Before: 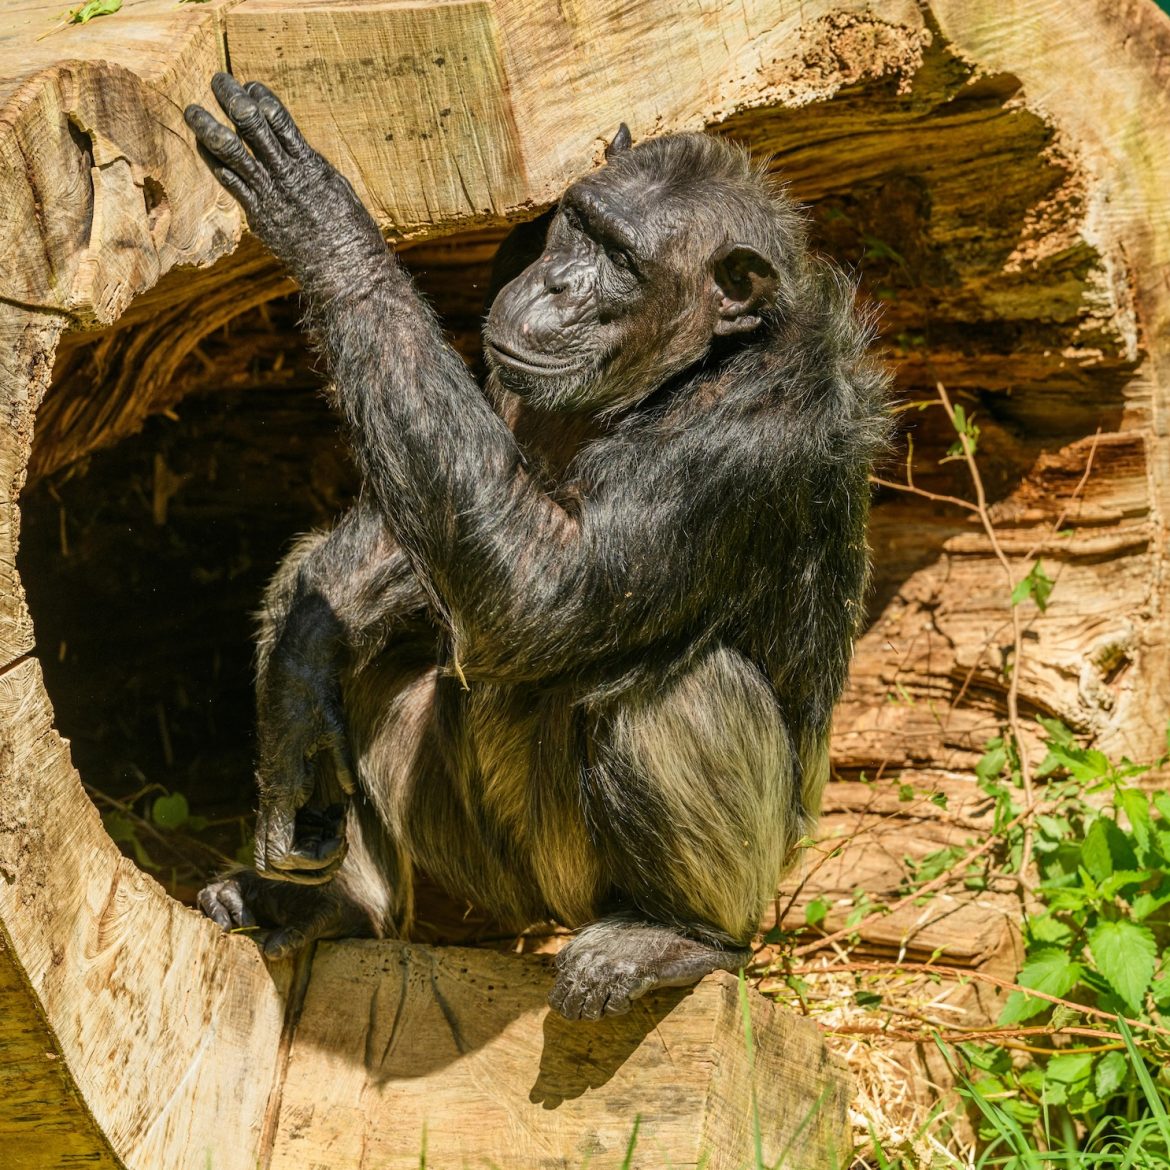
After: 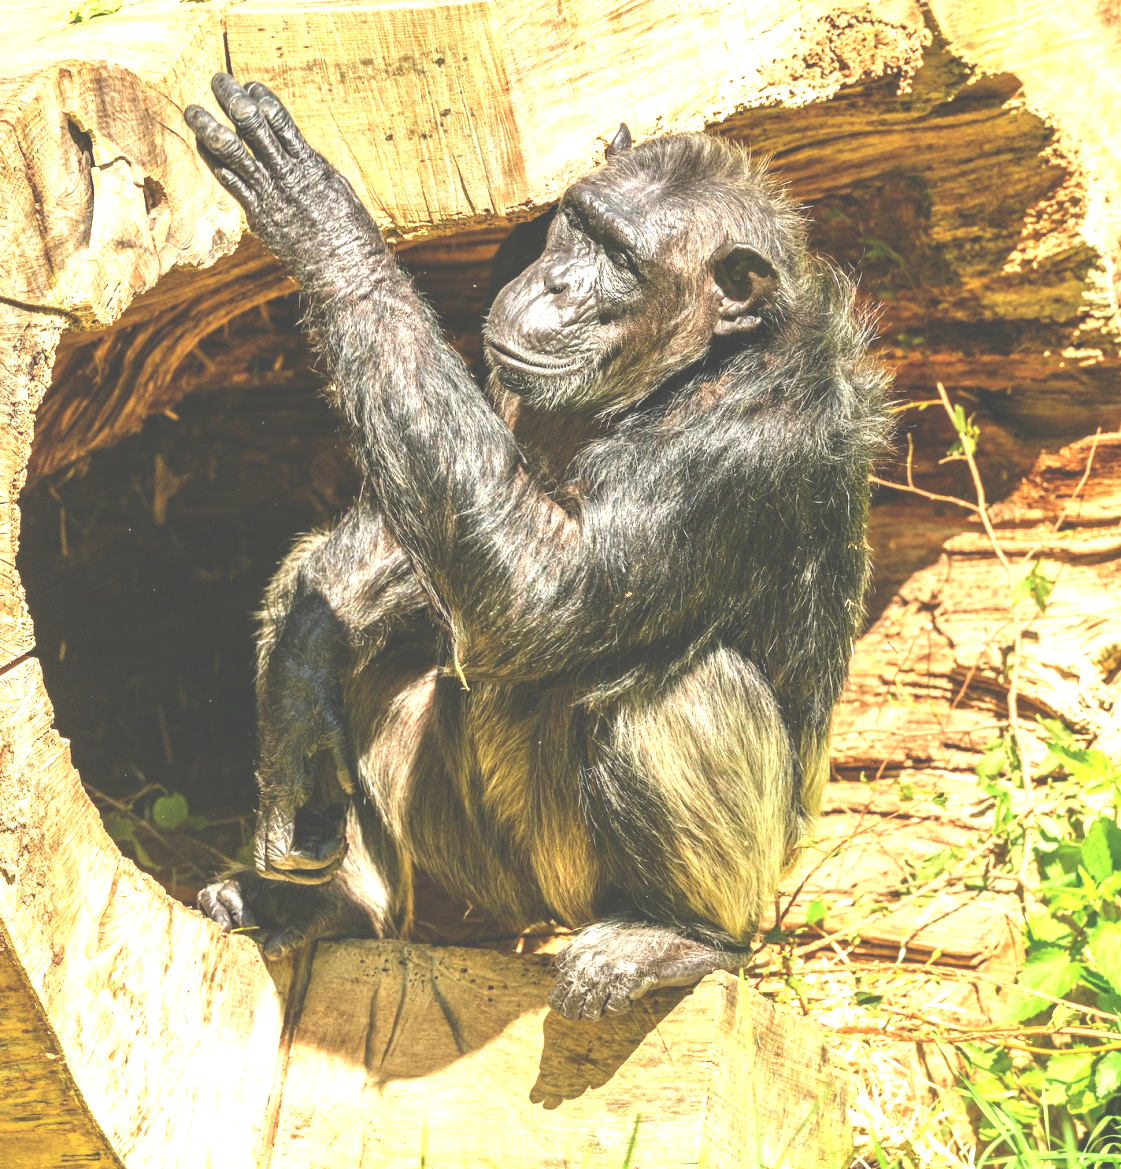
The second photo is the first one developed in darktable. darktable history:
crop: right 4.126%, bottom 0.031%
white balance: emerald 1
exposure: black level correction -0.023, exposure 1.397 EV, compensate highlight preservation false
